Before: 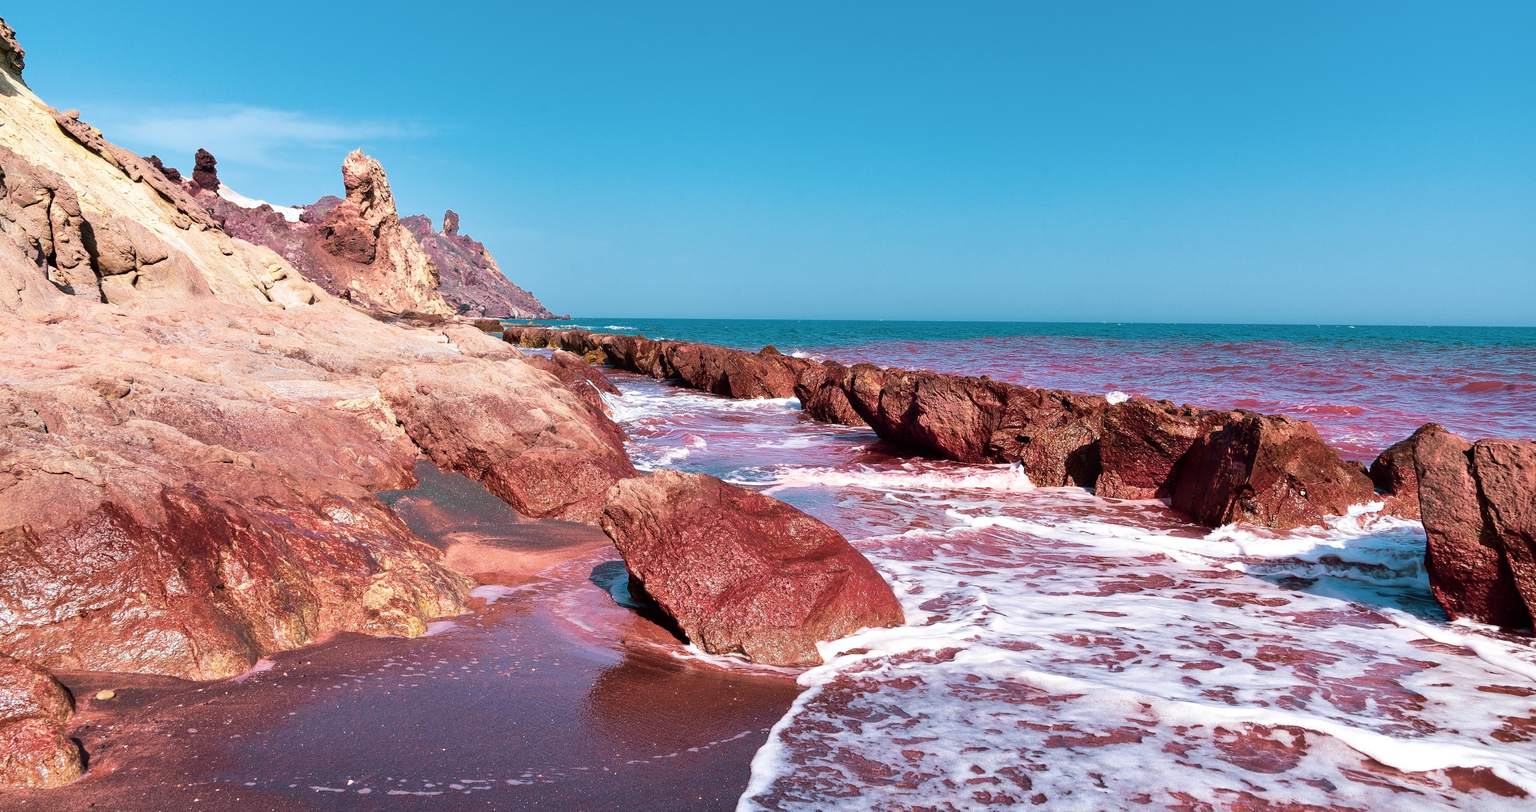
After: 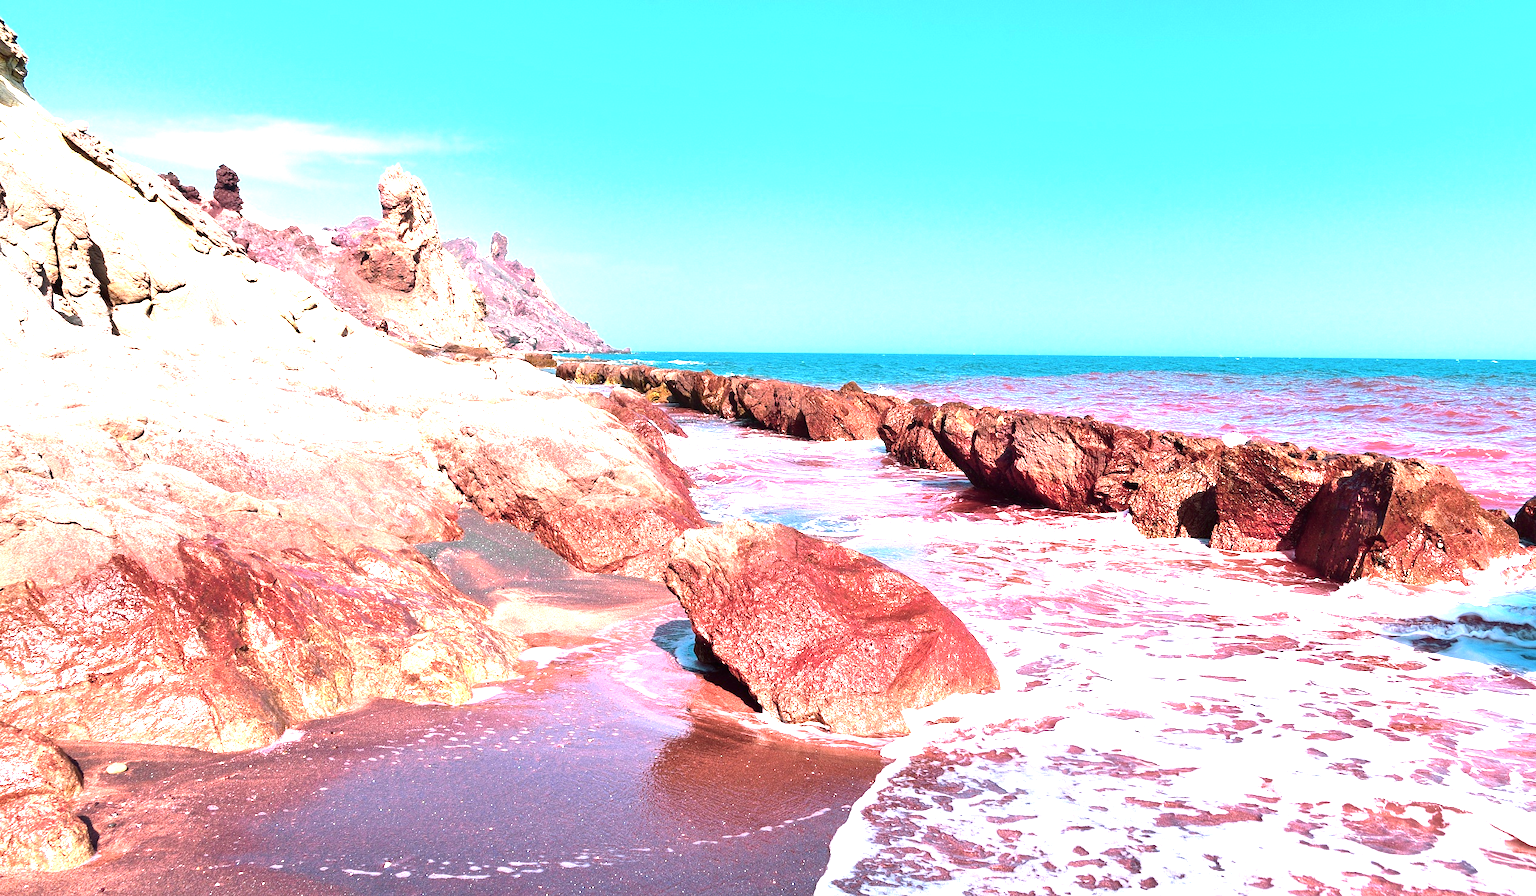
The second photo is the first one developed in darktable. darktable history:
crop: right 9.513%, bottom 0.04%
exposure: black level correction 0, exposure 1.614 EV, compensate exposure bias true, compensate highlight preservation false
